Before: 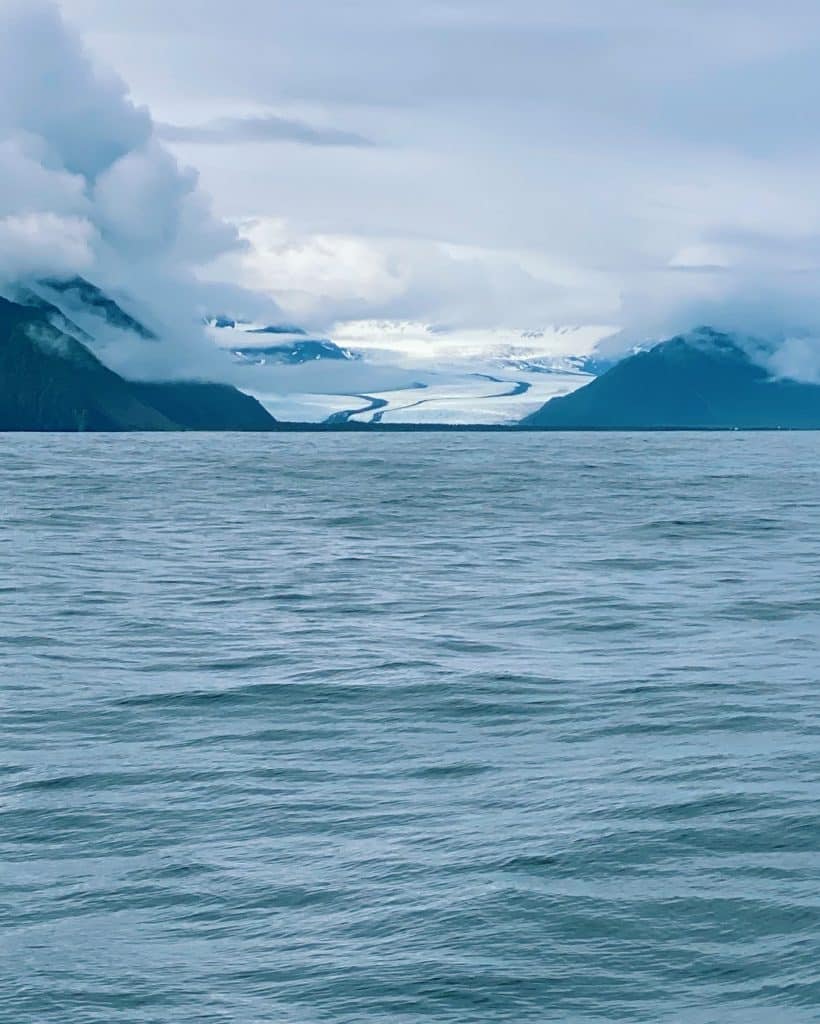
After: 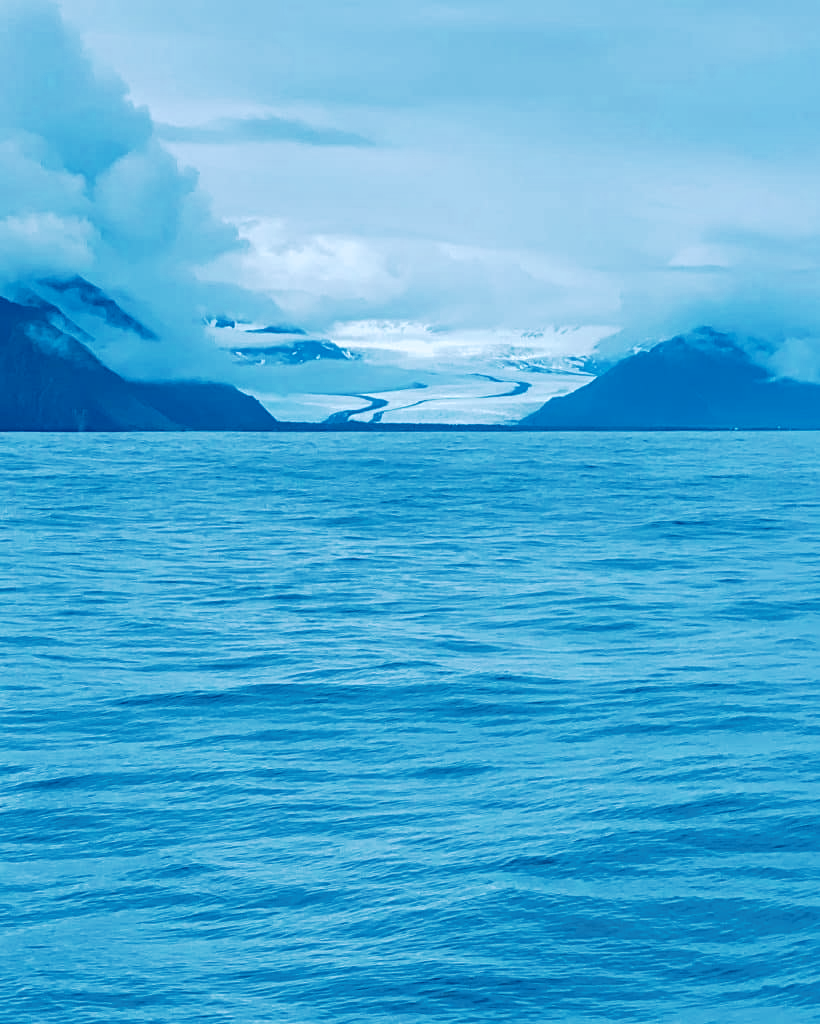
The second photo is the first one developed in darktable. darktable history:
tone curve: curves: ch0 [(0, 0) (0.003, 0.005) (0.011, 0.016) (0.025, 0.036) (0.044, 0.071) (0.069, 0.112) (0.1, 0.149) (0.136, 0.187) (0.177, 0.228) (0.224, 0.272) (0.277, 0.32) (0.335, 0.374) (0.399, 0.429) (0.468, 0.479) (0.543, 0.538) (0.623, 0.609) (0.709, 0.697) (0.801, 0.789) (0.898, 0.876) (1, 1)], preserve colors none
color look up table: target L [99.8, 101.52, 100.38, 95.27, 91.74, 84.54, 90.49, 73.72, 80.52, 67.69, 83.29, 64.46, 44.44, 35.22, 8.658, 200.62, 73.45, 61.61, 51.99, 53.19, 33.46, 36.59, 18.67, 27.73, 14.58, 3.437, 12.39, 0.049, 86.87, 61.04, 55.13, 38.88, 37.89, 54.27, 36.14, 24.65, 14.36, 42.27, 44.51, 10.75, 12.15, 3.111, 98.78, 94.31, 82.94, 86.63, 86.59, 61.22, 22.32], target a [-11.21, -3.447, -10.08, -28.6, -48.07, -47.67, -60.05, -33.76, -51.8, -38.73, -52.89, -34.29, -34.7, -14.53, -3.879, 0, -2.574, 8.891, 13.8, -15.58, 24.47, -7.284, 17.09, -2.284, 14.9, 10.67, -1.9, 0.319, -0.298, 8.13, 21.73, 28.92, 7.756, -0.741, 13.67, 37.1, 35.24, -6.087, -18.83, 29.22, 37.31, 12.9, -17.36, -11.09, -14.68, -32.57, -47.38, -25.85, 4.557], target b [-2.946, 0.799, -2.549, 19.85, -15.01, -9.457, 11.76, -23.62, 9.356, -5.494, -1.877, -22.58, -14.52, -34.88, -18.13, 0, -2.033, -25.32, -2.853, -26.35, -31.53, -19.64, -50.6, -45.95, -52.98, -32.09, -26.28, -1.26, -14.33, -40.5, -44.66, -47.88, -53.76, -58.15, -67.42, -79.4, -68.88, -54.03, -40.31, -65.72, -75.99, -36.74, -5.581, -12.42, -26.03, -23.33, -18.23, -36.44, -49.69], num patches 49
